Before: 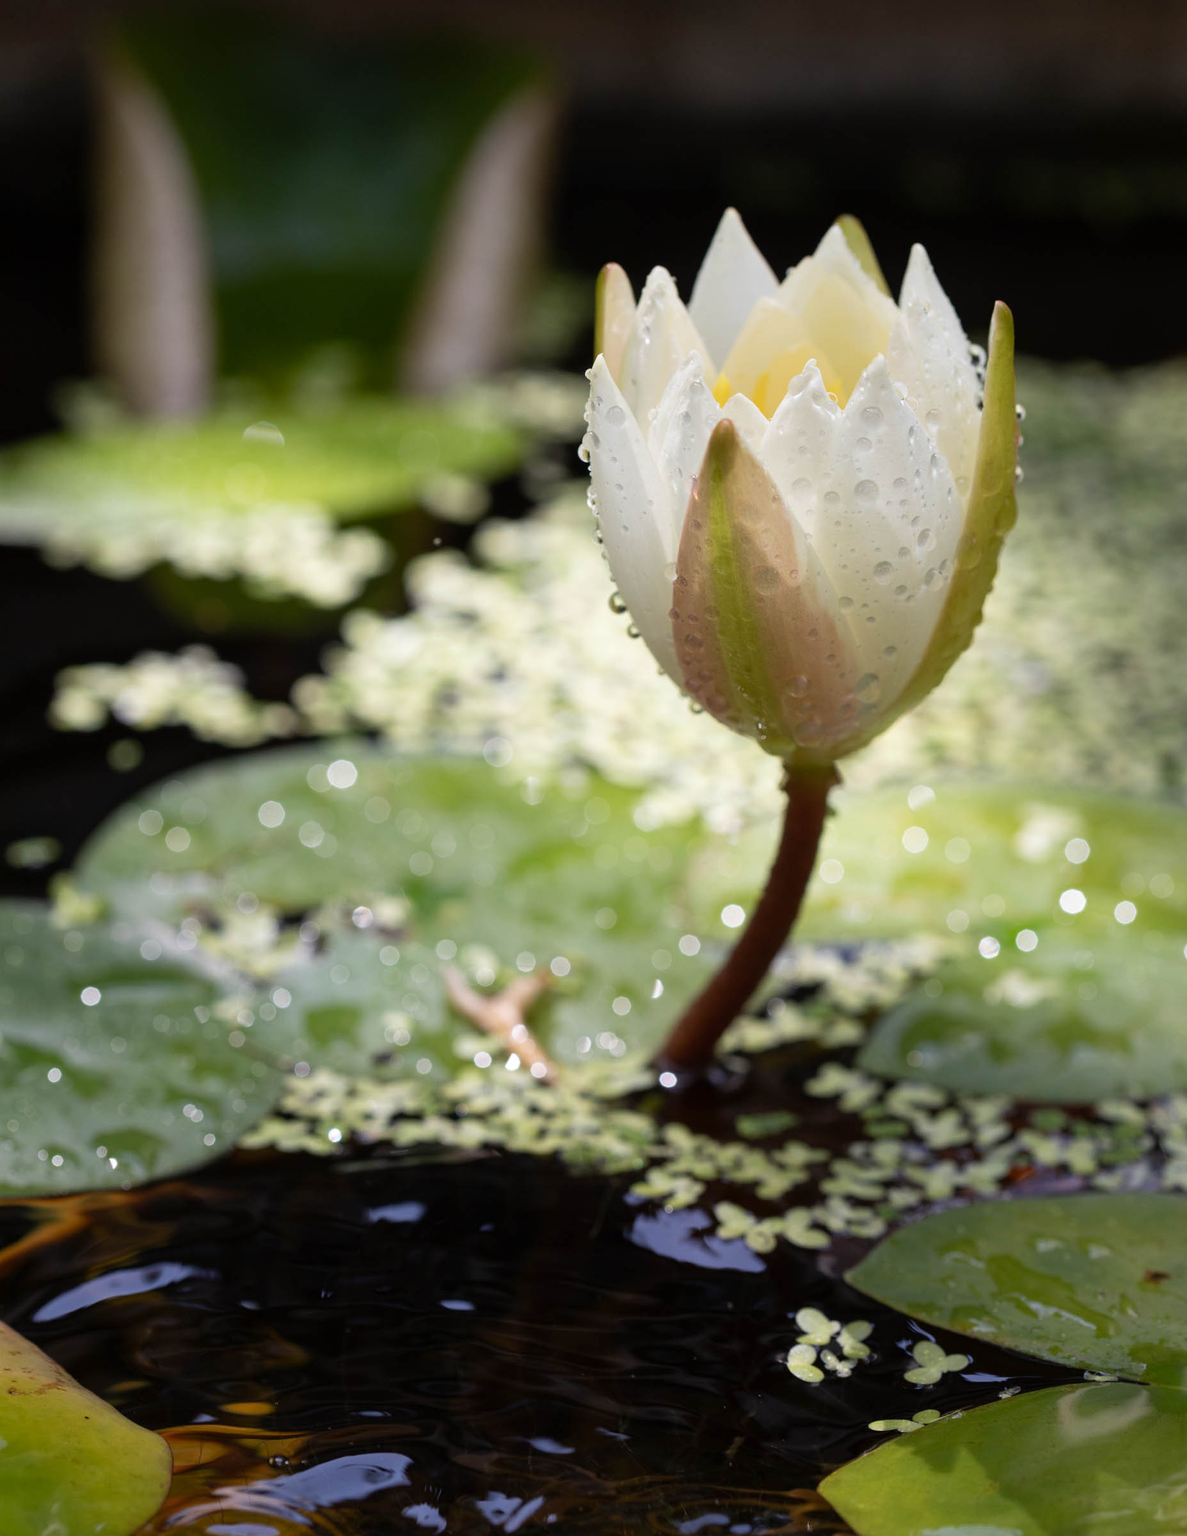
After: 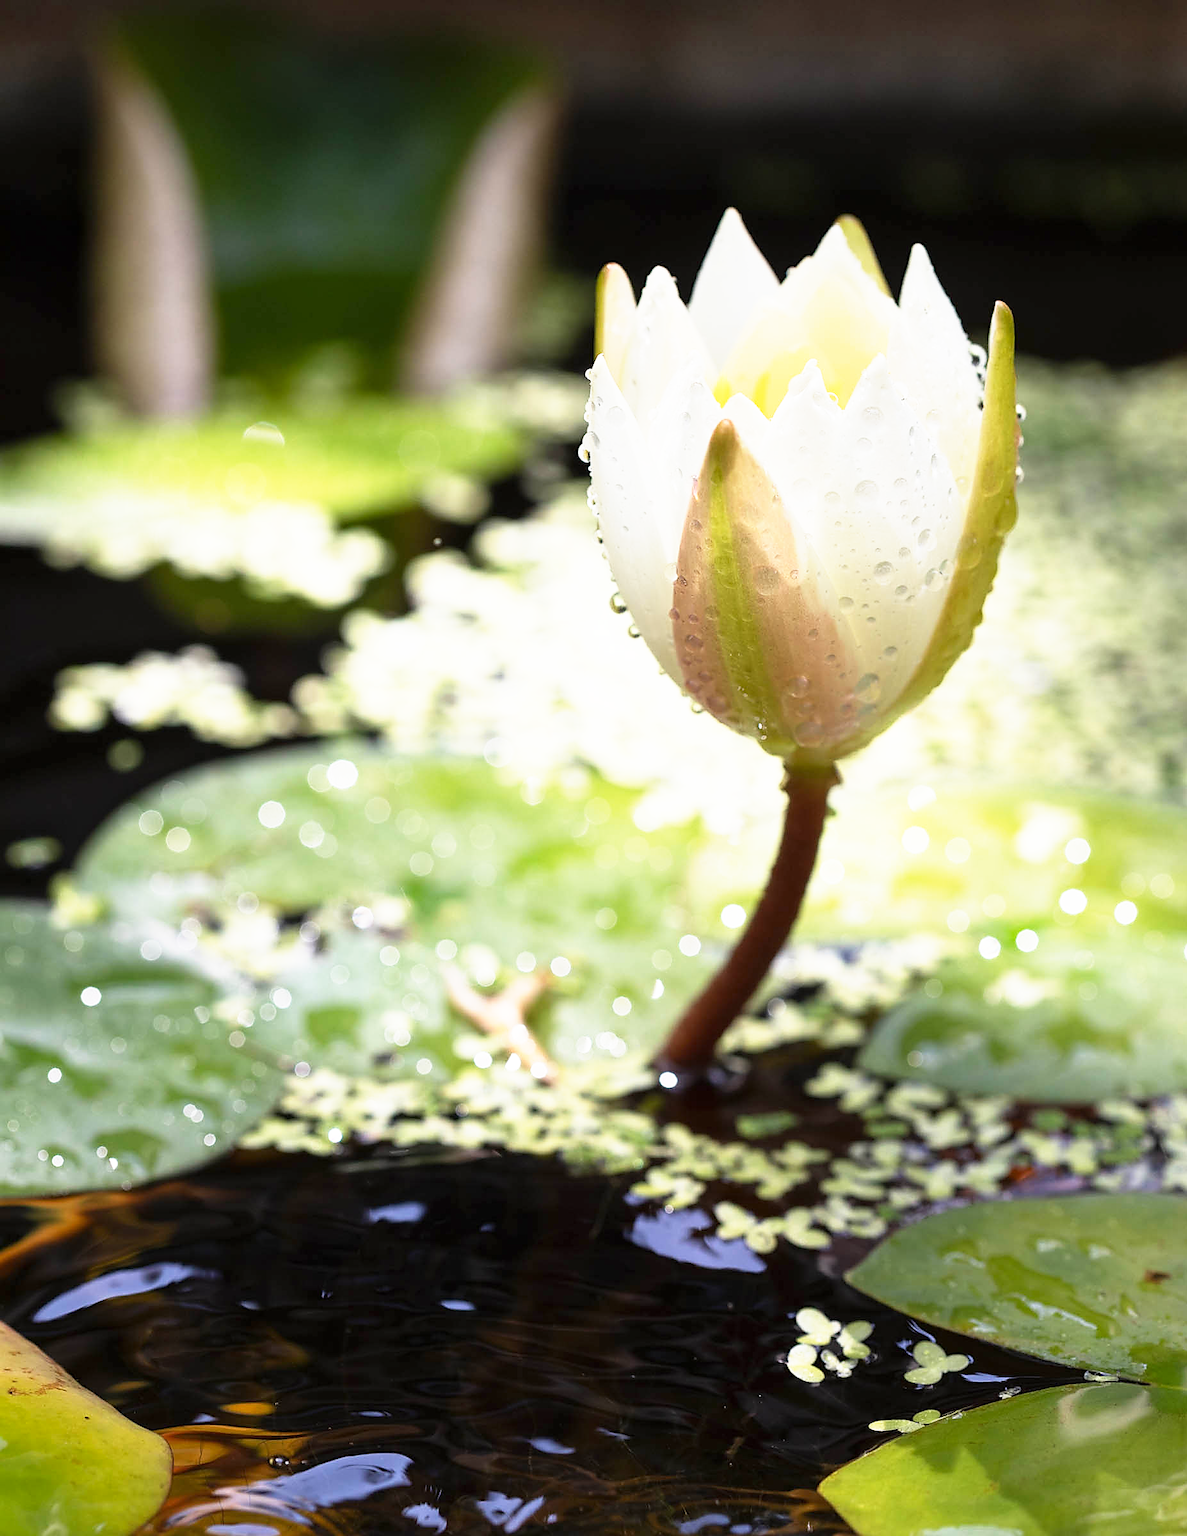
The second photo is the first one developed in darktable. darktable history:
base curve: curves: ch0 [(0, 0) (0.495, 0.917) (1, 1)], exposure shift 0.01, preserve colors none
sharpen: radius 1.348, amount 1.244, threshold 0.706
